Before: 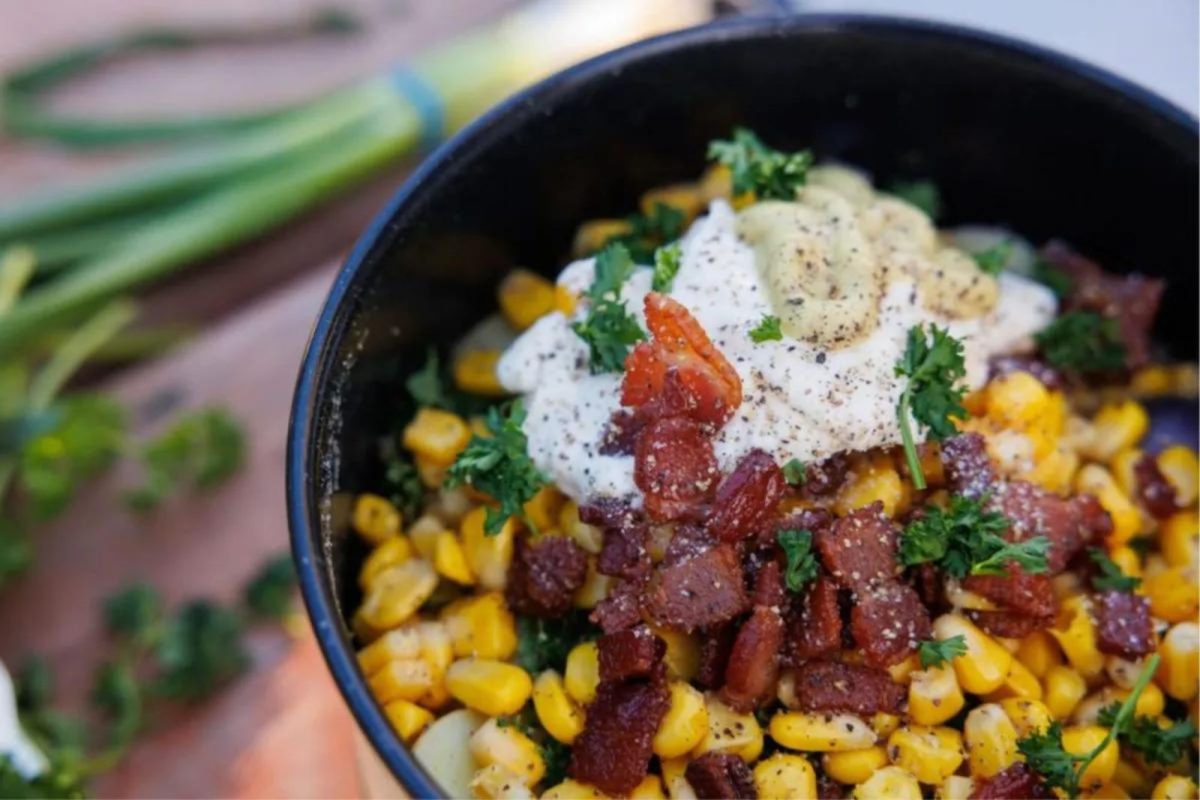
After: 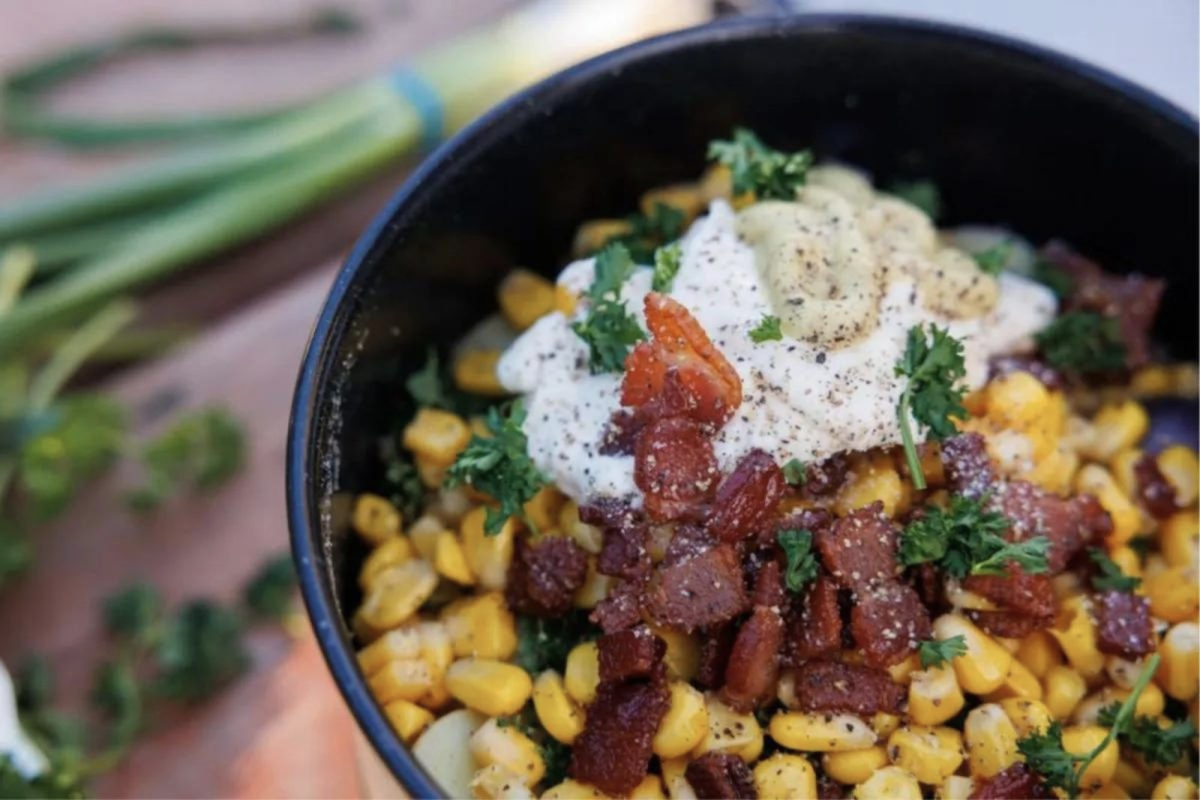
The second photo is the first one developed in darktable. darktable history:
color zones: curves: ch0 [(0, 0.5) (0.143, 0.5) (0.286, 0.5) (0.429, 0.504) (0.571, 0.5) (0.714, 0.509) (0.857, 0.5) (1, 0.5)]; ch1 [(0, 0.425) (0.143, 0.425) (0.286, 0.375) (0.429, 0.405) (0.571, 0.5) (0.714, 0.47) (0.857, 0.425) (1, 0.435)]; ch2 [(0, 0.5) (0.143, 0.5) (0.286, 0.5) (0.429, 0.517) (0.571, 0.5) (0.714, 0.51) (0.857, 0.5) (1, 0.5)]
